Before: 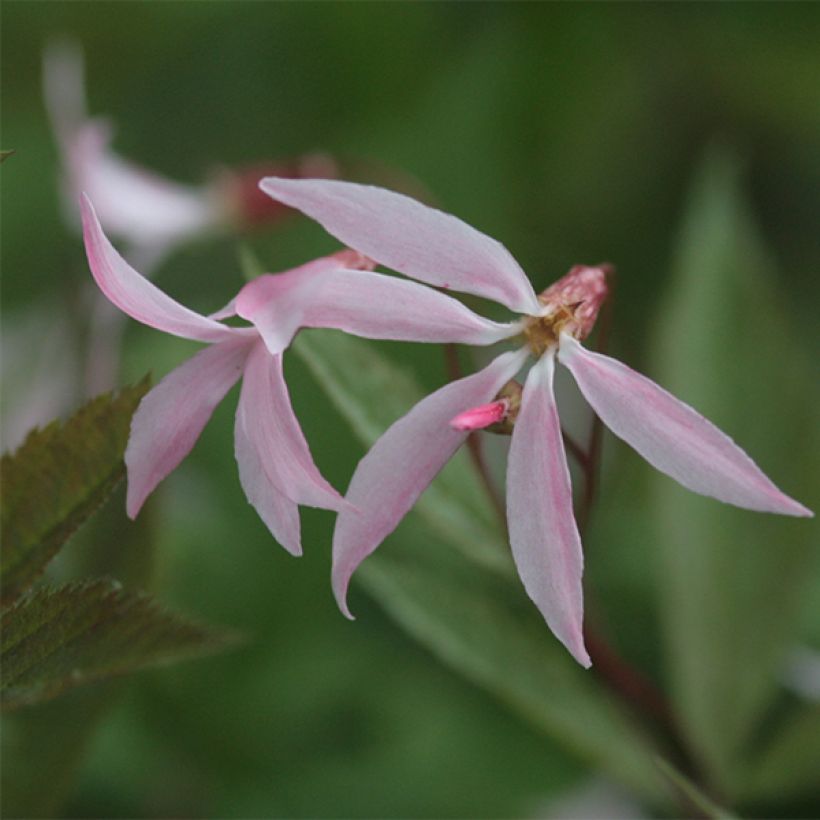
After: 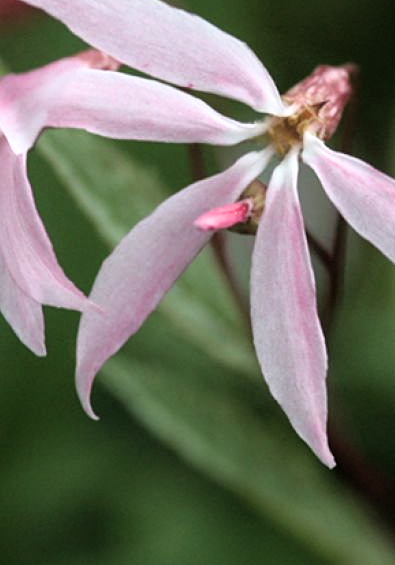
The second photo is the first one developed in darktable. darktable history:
tone equalizer: -8 EV -0.414 EV, -7 EV -0.357 EV, -6 EV -0.344 EV, -5 EV -0.186 EV, -3 EV 0.255 EV, -2 EV 0.344 EV, -1 EV 0.41 EV, +0 EV 0.433 EV
crop: left 31.319%, top 24.405%, right 20.464%, bottom 6.6%
filmic rgb: black relative exposure -8.31 EV, white relative exposure 2.2 EV, target white luminance 99.967%, hardness 7.07, latitude 74.31%, contrast 1.323, highlights saturation mix -2.4%, shadows ↔ highlights balance 30.3%
